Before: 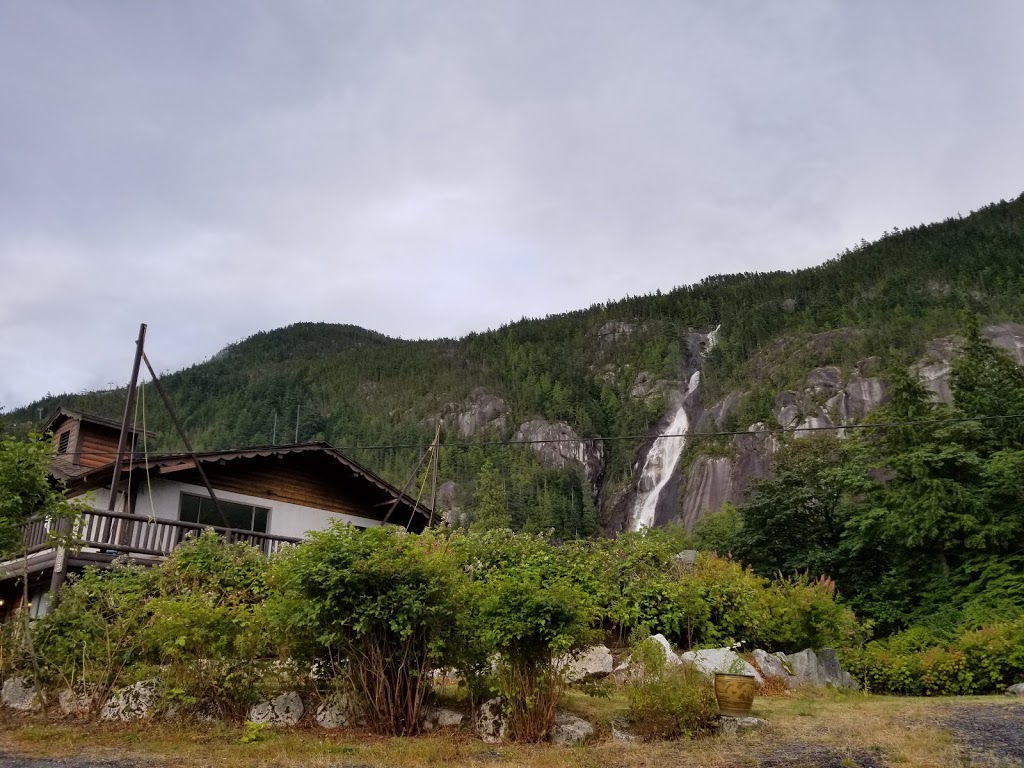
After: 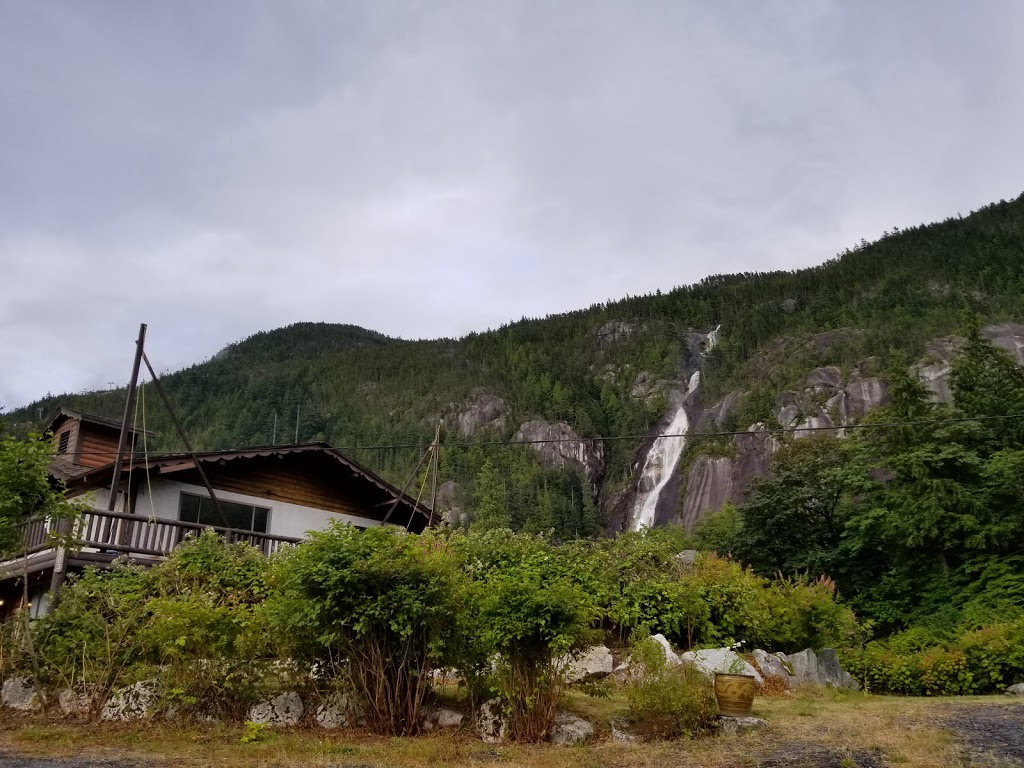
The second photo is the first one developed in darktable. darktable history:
contrast brightness saturation: contrast 0.026, brightness -0.036
